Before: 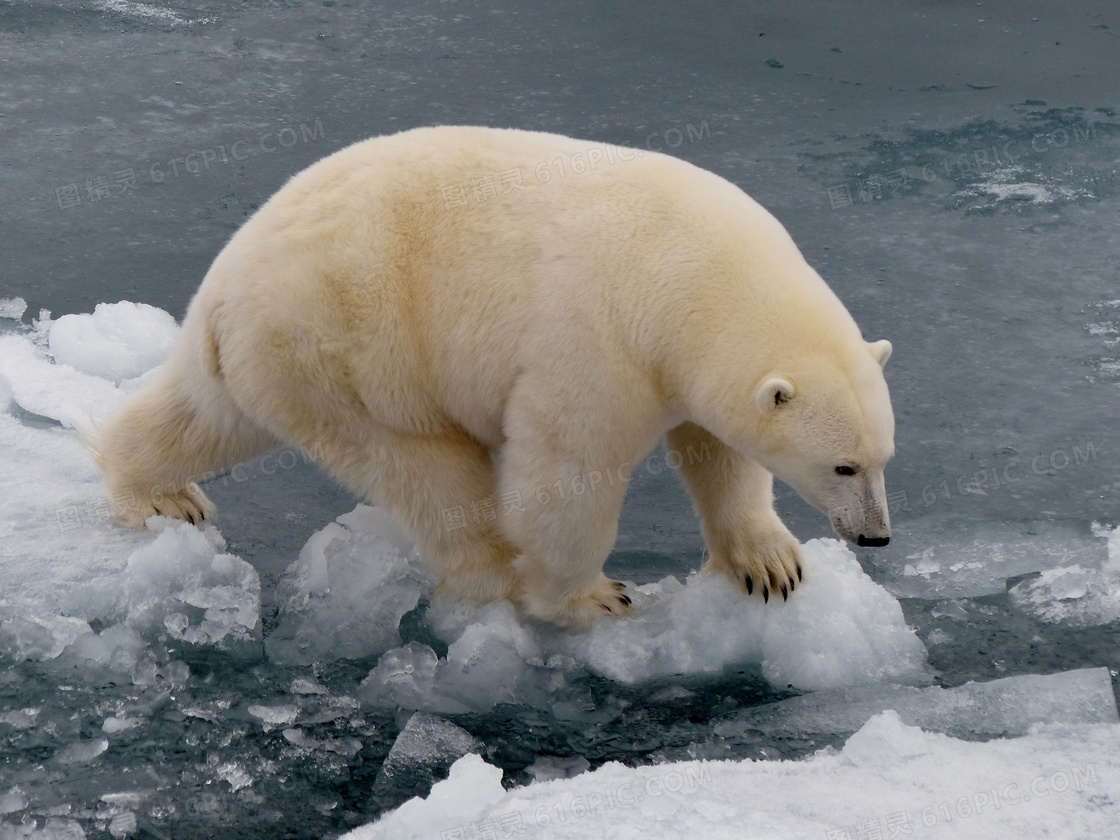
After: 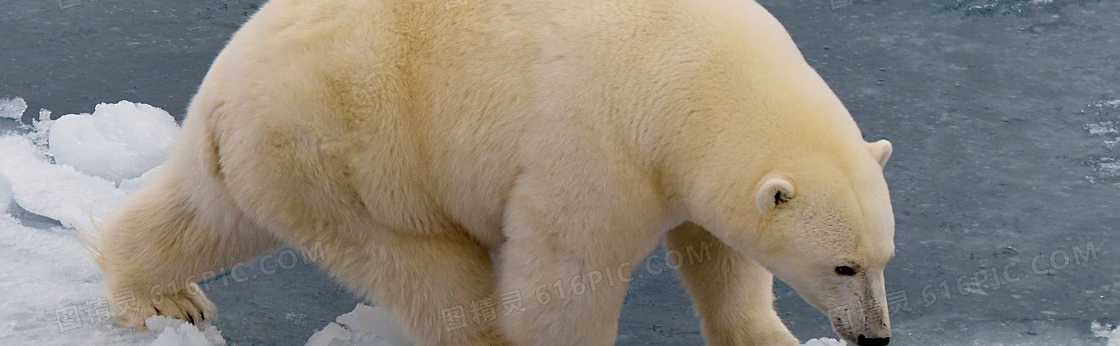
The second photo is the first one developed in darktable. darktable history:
crop and rotate: top 23.843%, bottom 34.911%
sharpen: on, module defaults
velvia: on, module defaults
